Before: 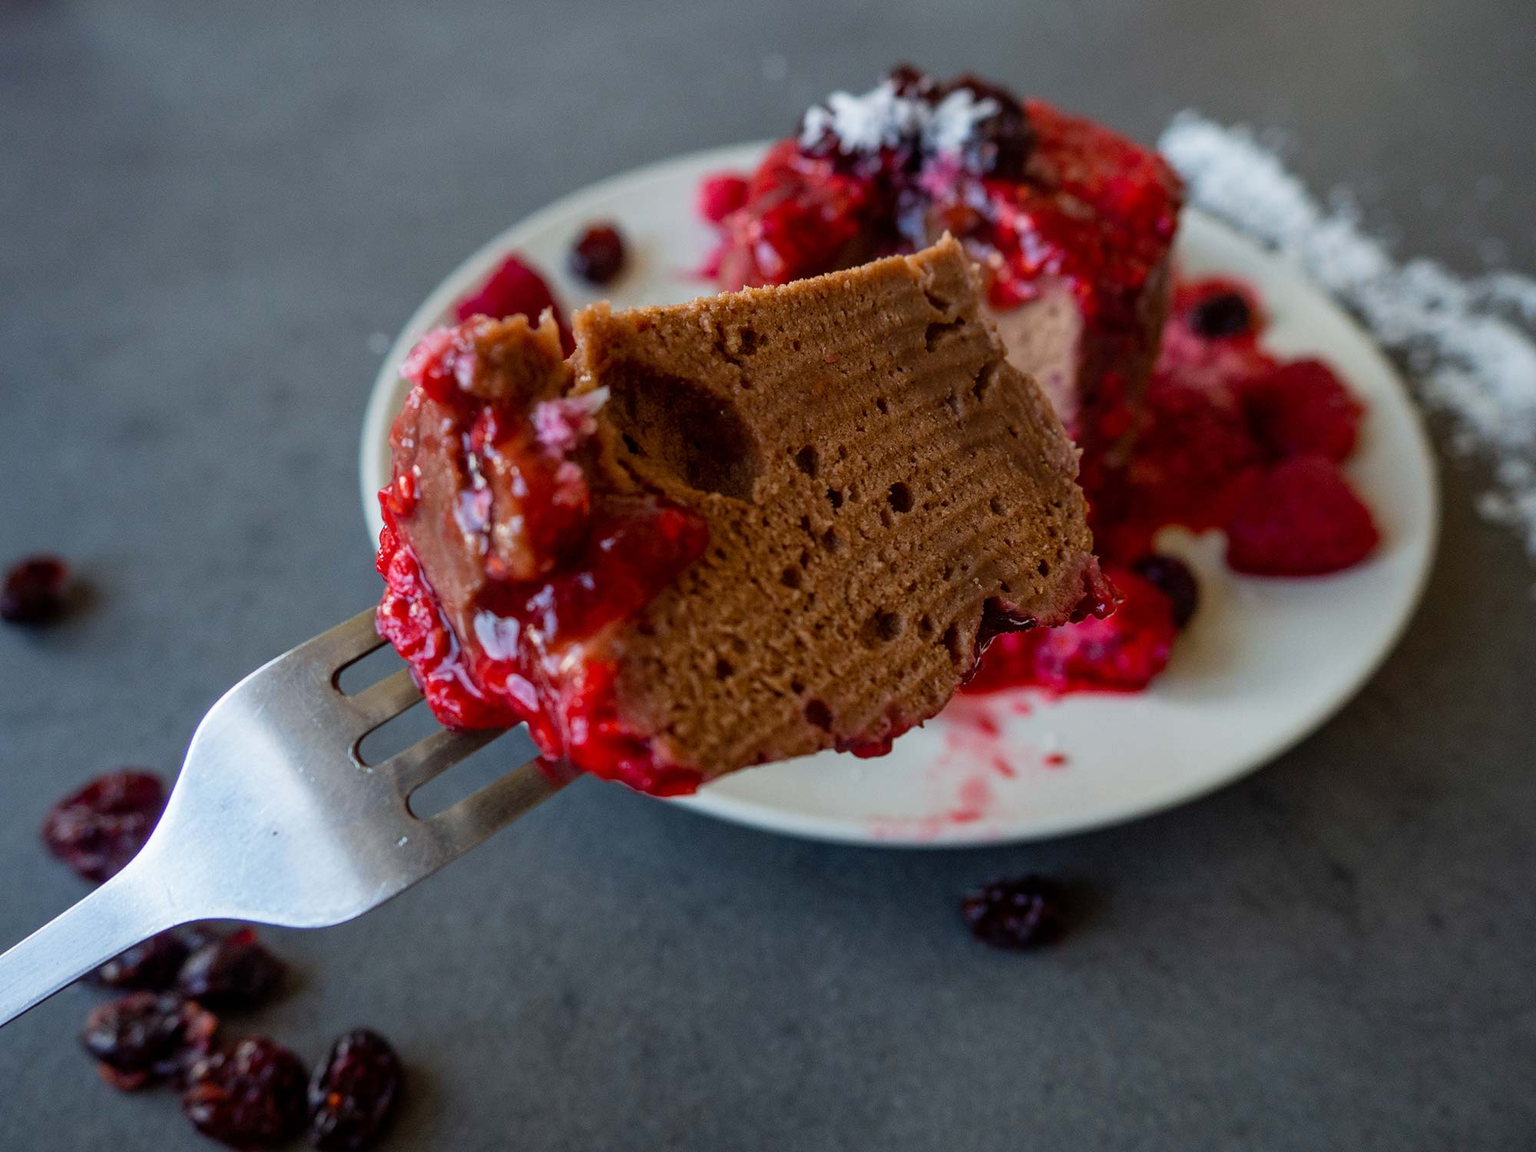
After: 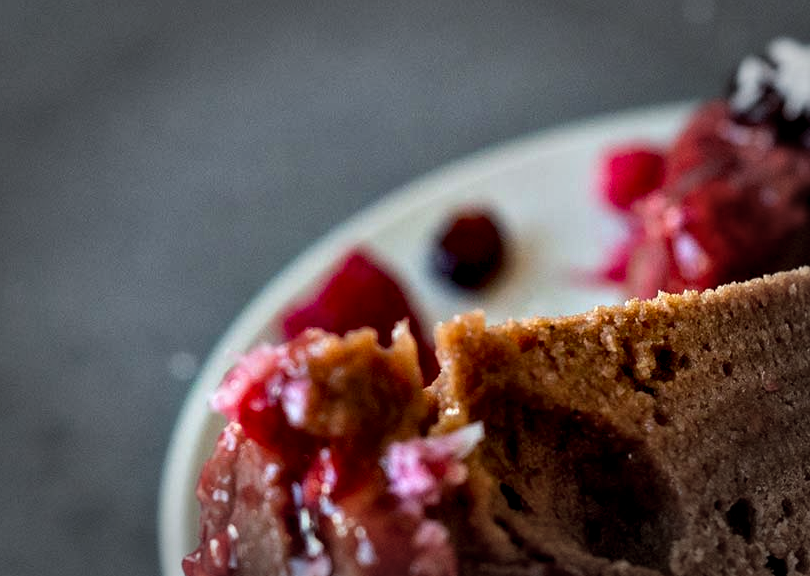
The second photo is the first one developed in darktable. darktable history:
vignetting: fall-off start 66.37%, fall-off radius 39.64%, automatic ratio true, width/height ratio 0.671, unbound false
crop: left 15.517%, top 5.455%, right 43.948%, bottom 56.105%
contrast equalizer: y [[0.6 ×6], [0.55 ×6], [0 ×6], [0 ×6], [0 ×6]]
